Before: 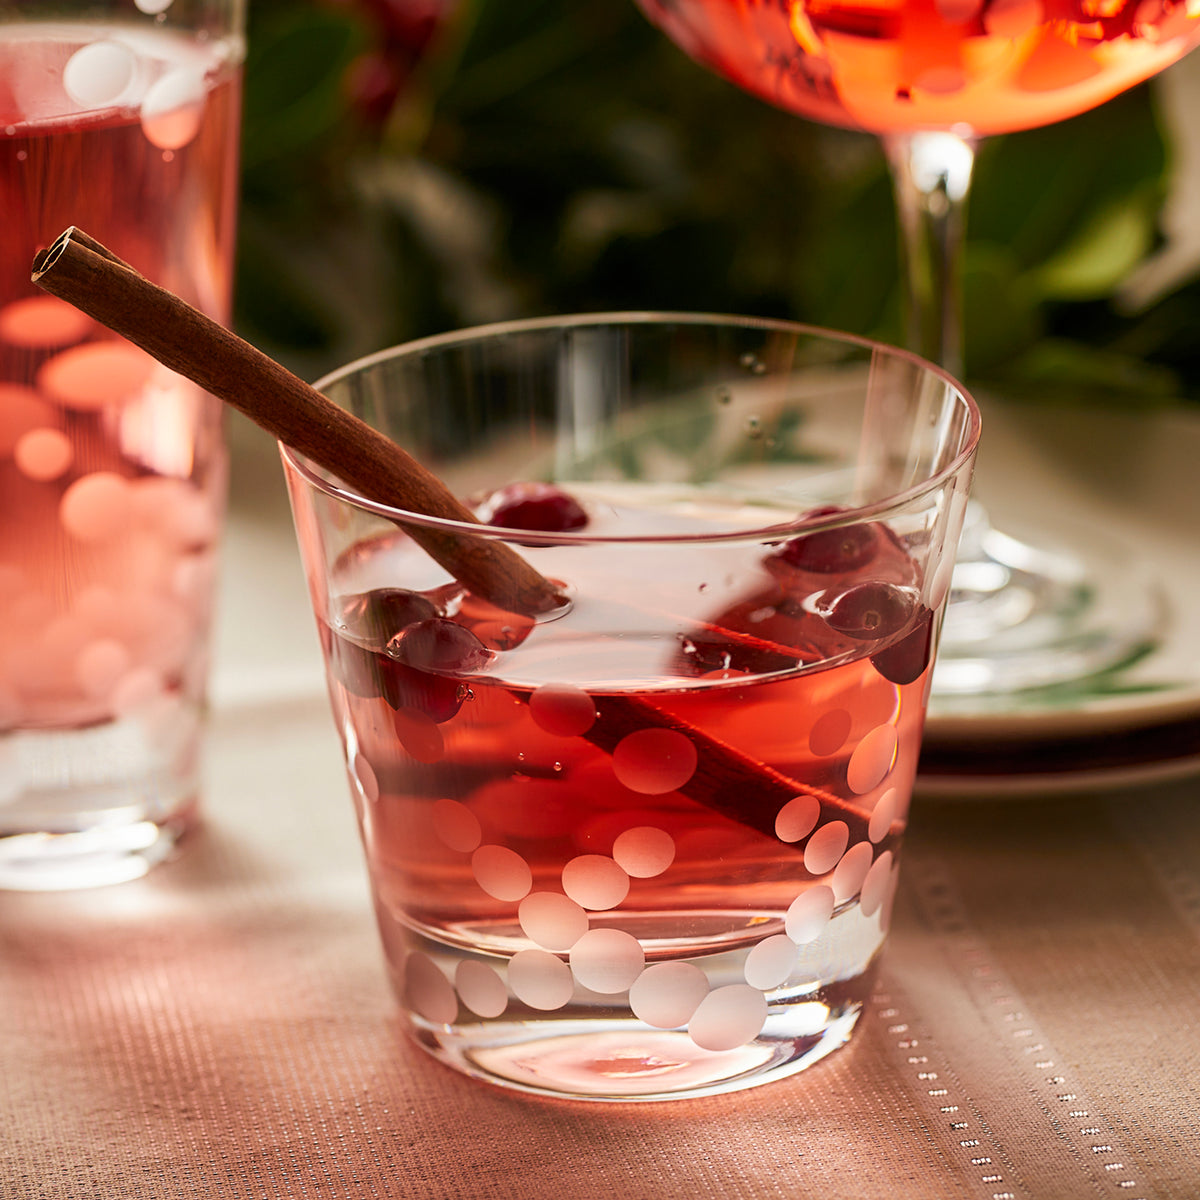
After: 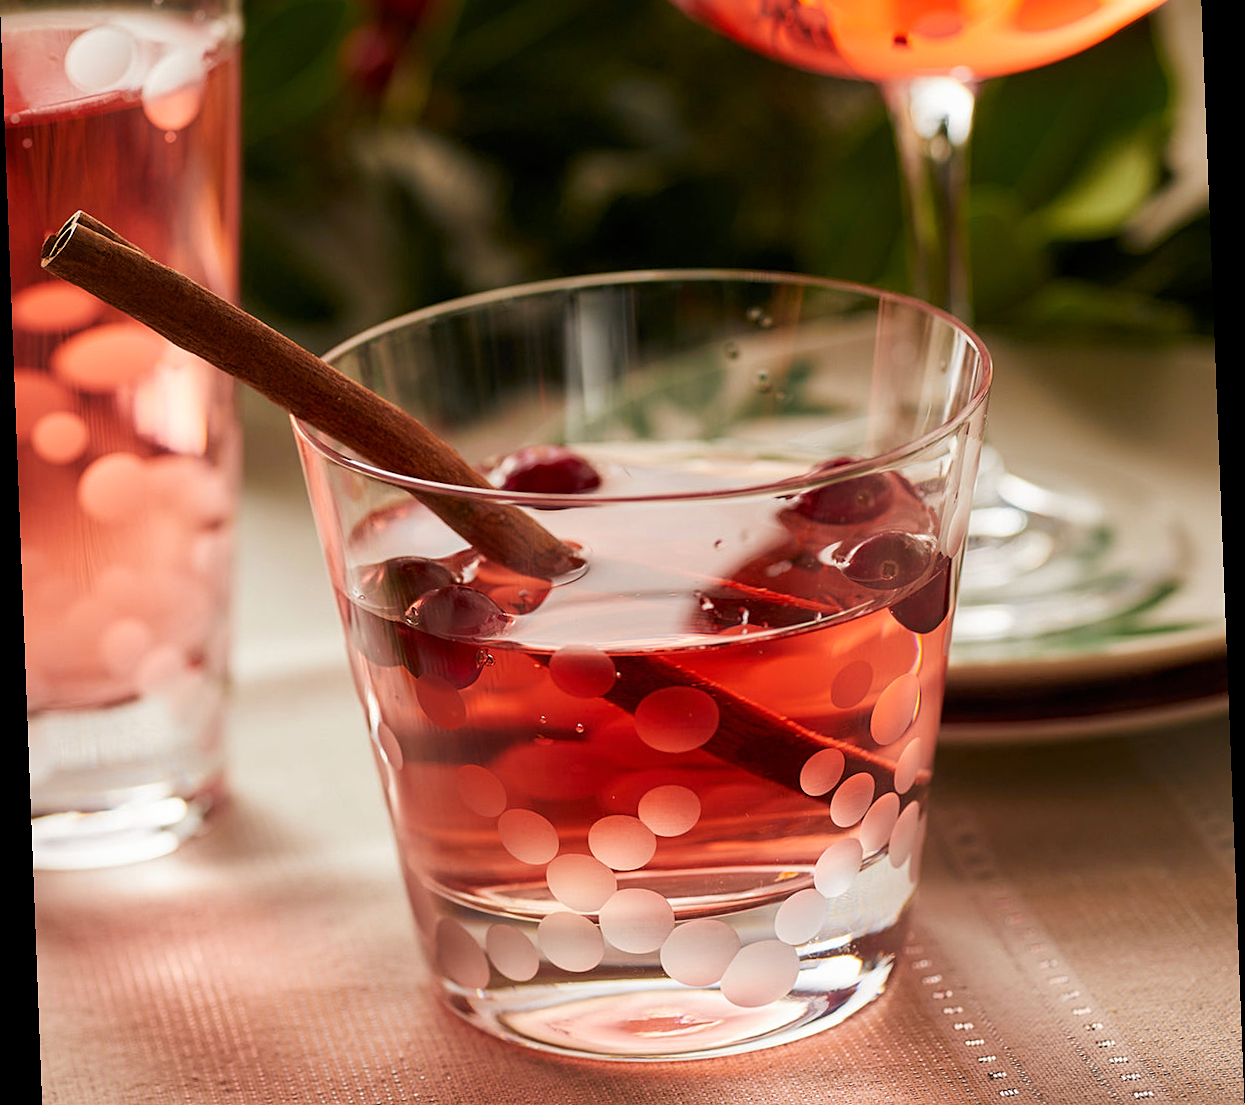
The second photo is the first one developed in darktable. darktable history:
crop and rotate: top 5.609%, bottom 5.609%
sharpen: radius 1.272, amount 0.305, threshold 0
base curve: curves: ch0 [(0, 0) (0.283, 0.295) (1, 1)], preserve colors none
rotate and perspective: rotation -2.22°, lens shift (horizontal) -0.022, automatic cropping off
